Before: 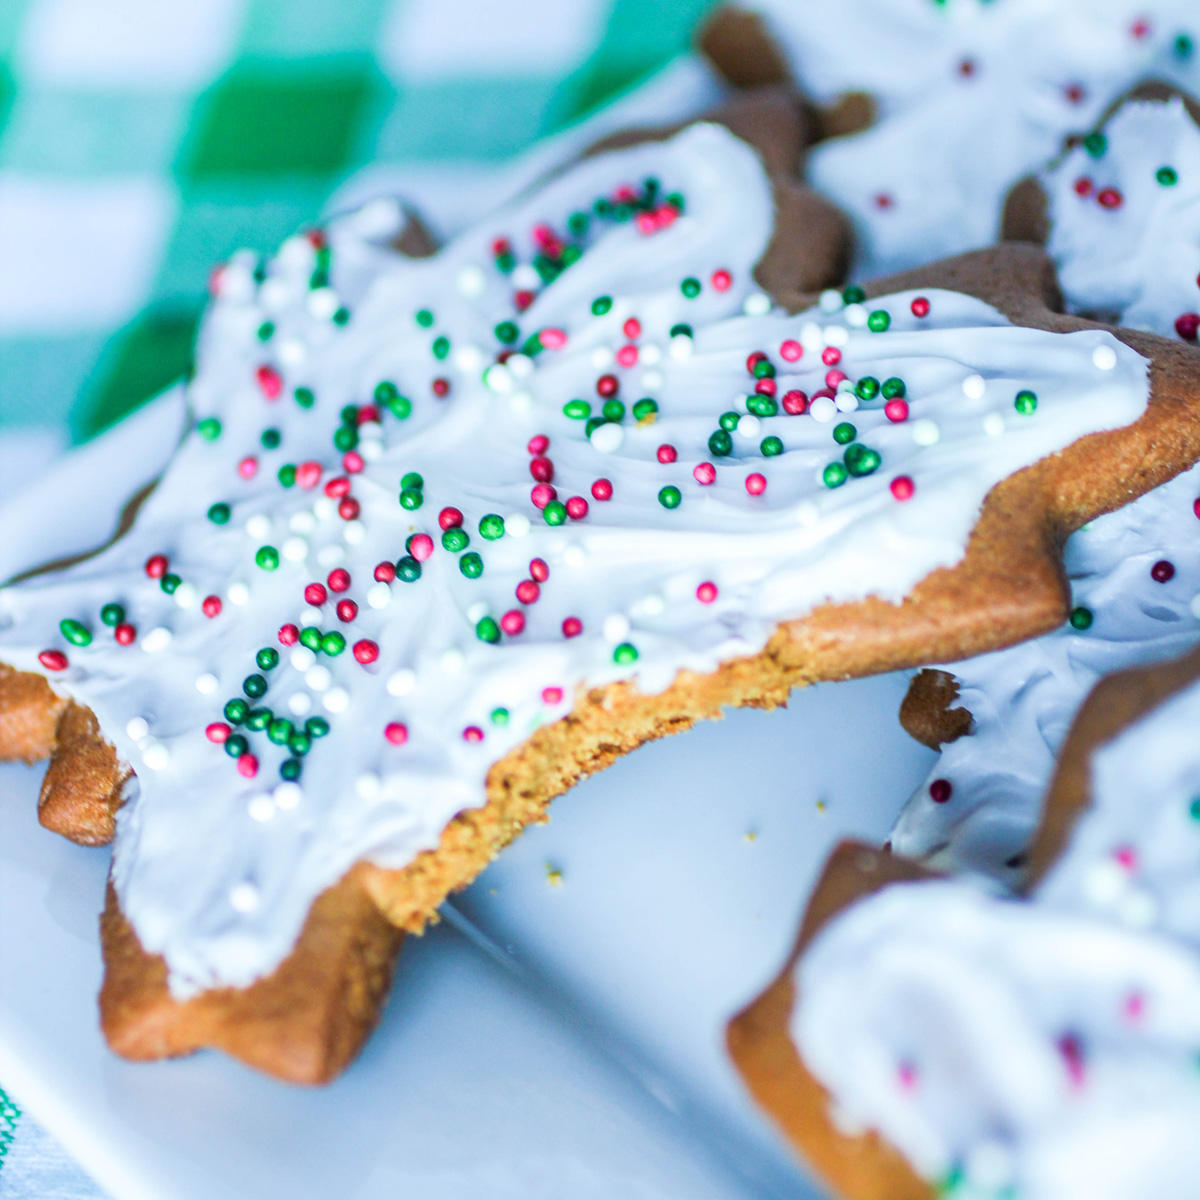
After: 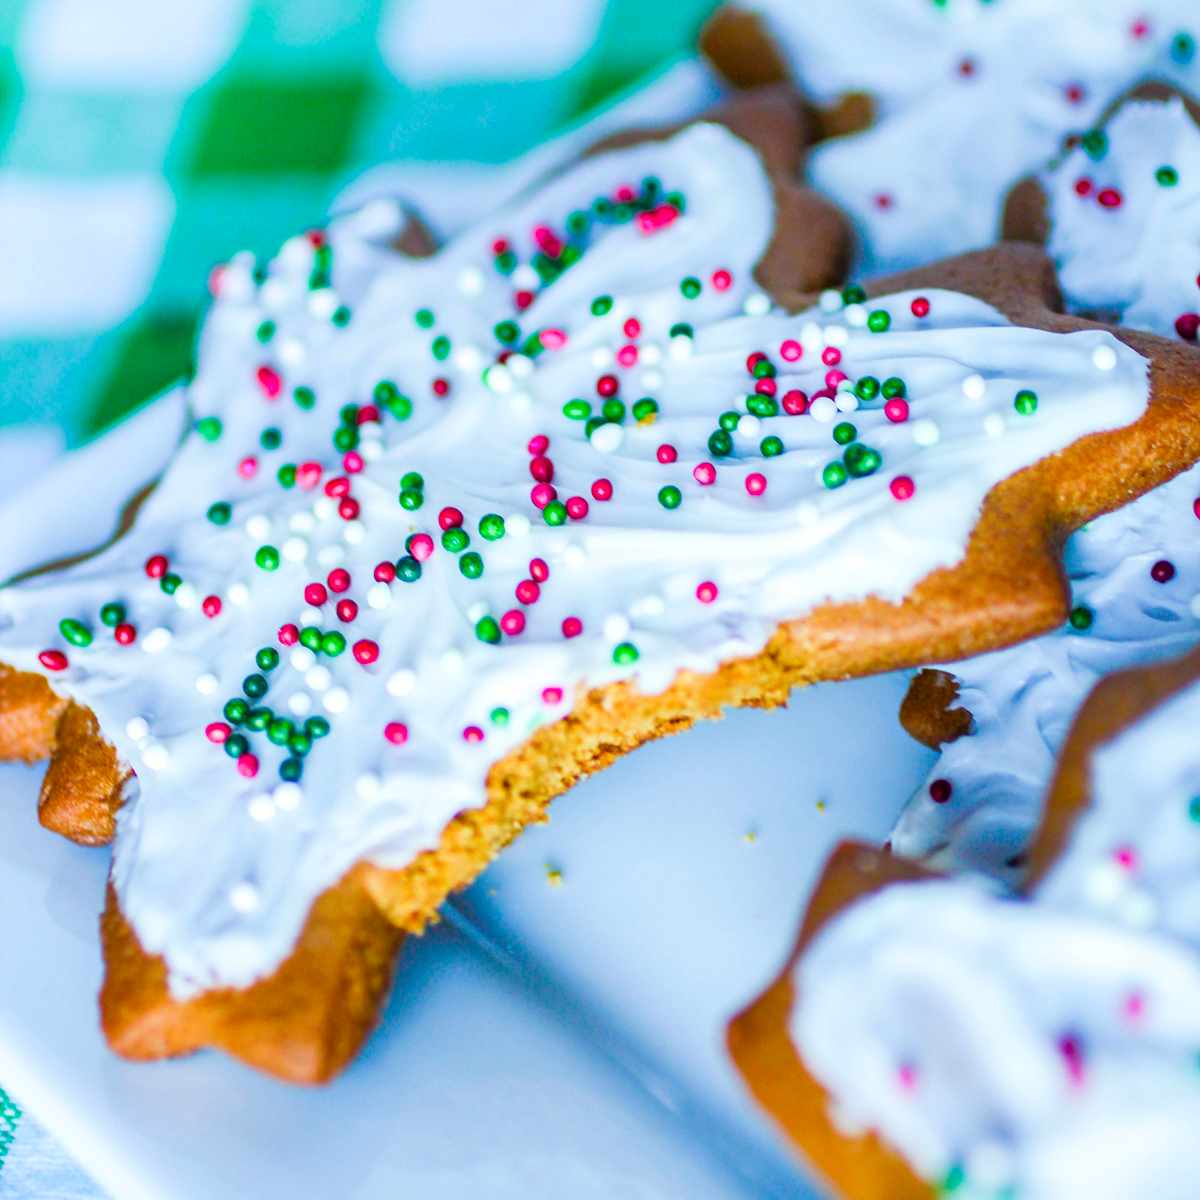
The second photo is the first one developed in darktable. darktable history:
color balance rgb: power › chroma 0.327%, power › hue 22.64°, linear chroma grading › global chroma 10.266%, perceptual saturation grading › global saturation 35.077%, perceptual saturation grading › highlights -29.799%, perceptual saturation grading › shadows 35.243%, global vibrance 15.045%
